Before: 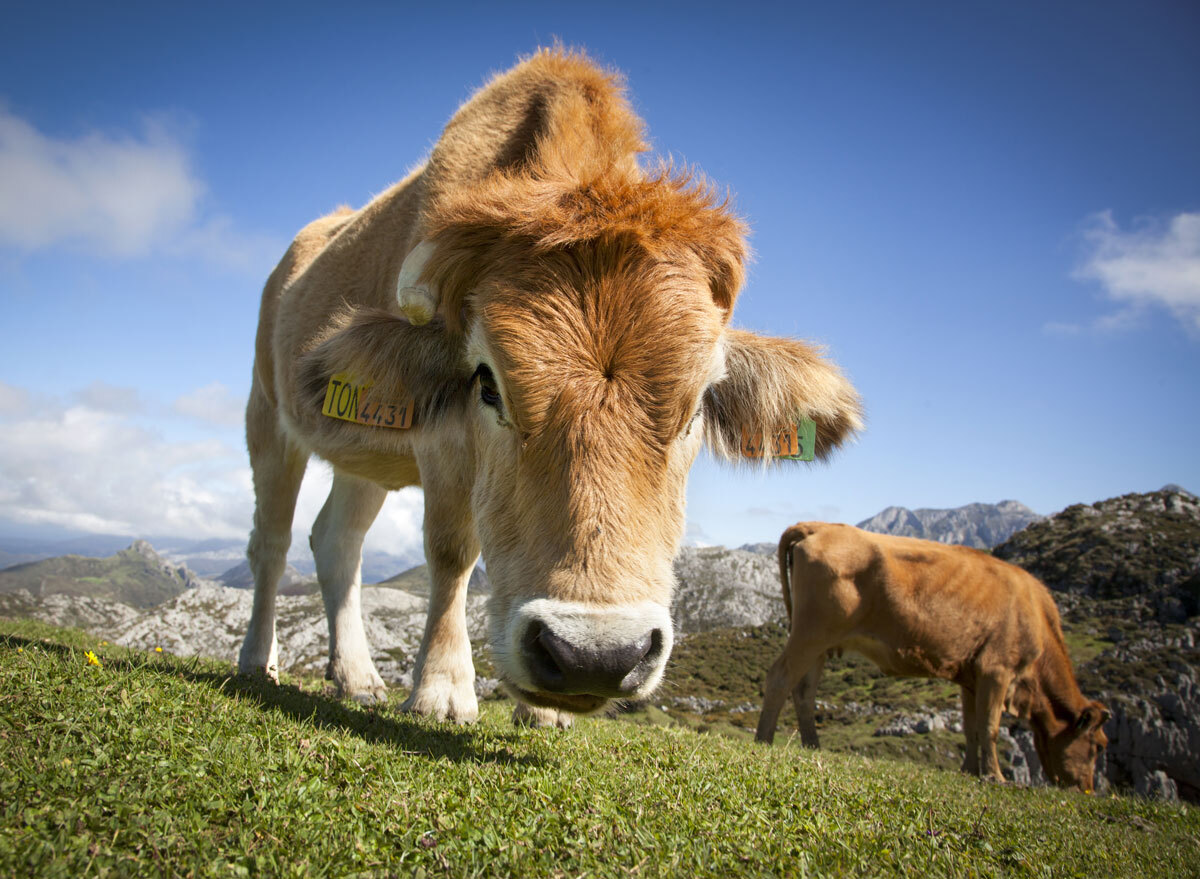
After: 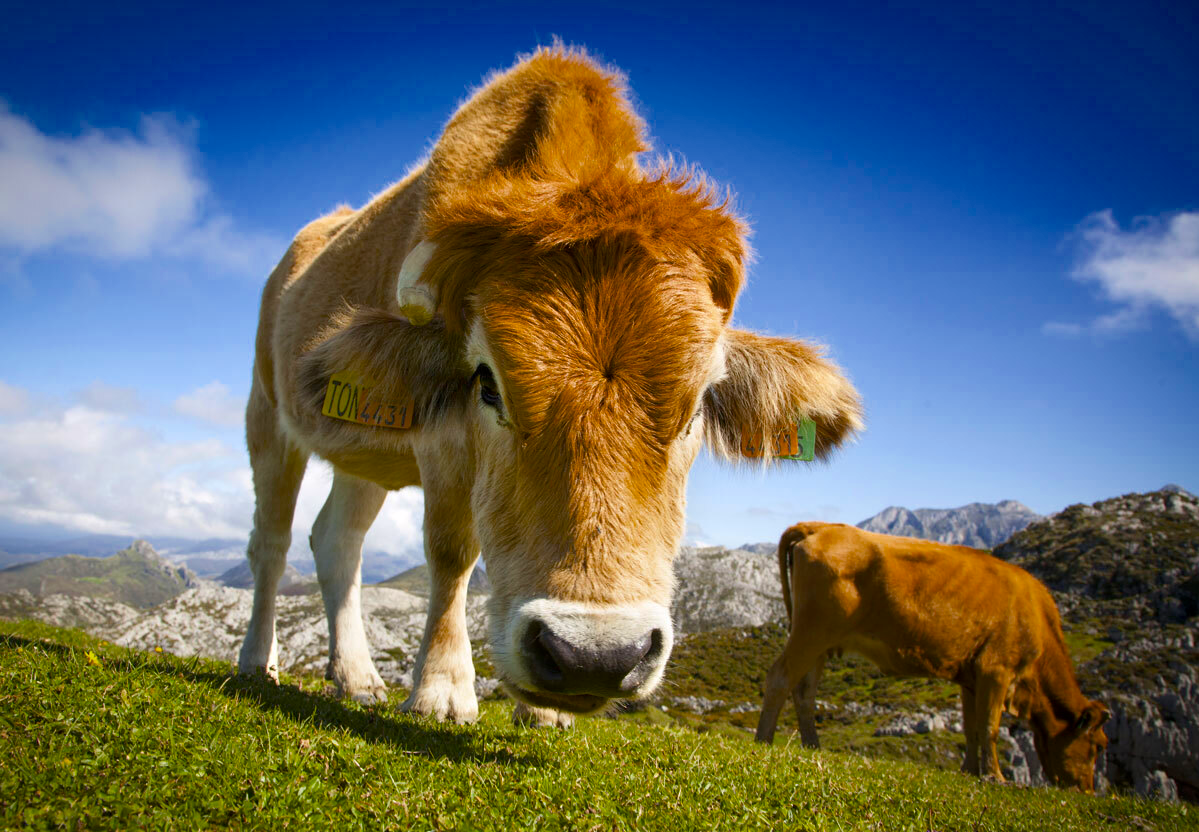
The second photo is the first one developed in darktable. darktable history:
crop and rotate: top 0.007%, bottom 5.275%
color balance rgb: highlights gain › chroma 0.172%, highlights gain › hue 332.15°, perceptual saturation grading › global saturation 29.564%, global vibrance 16.601%, saturation formula JzAzBz (2021)
